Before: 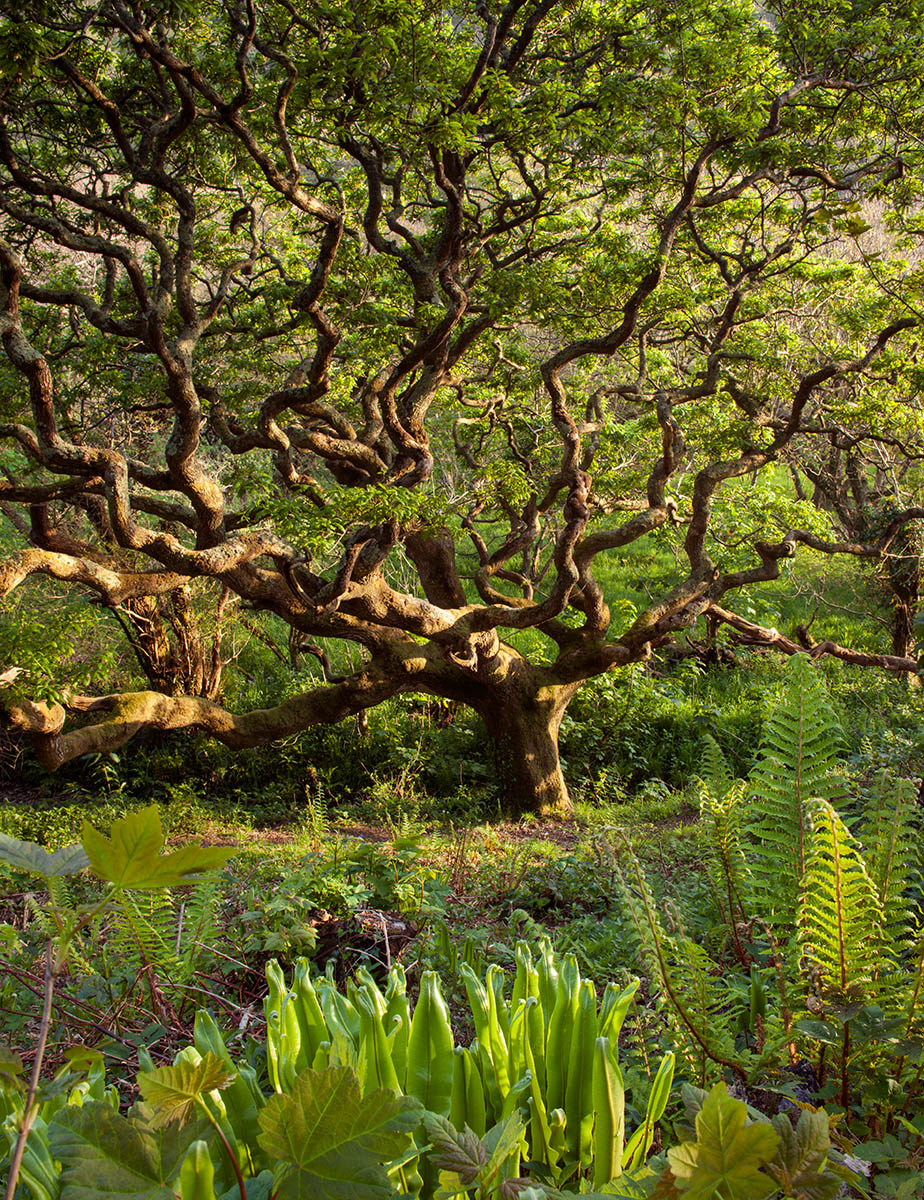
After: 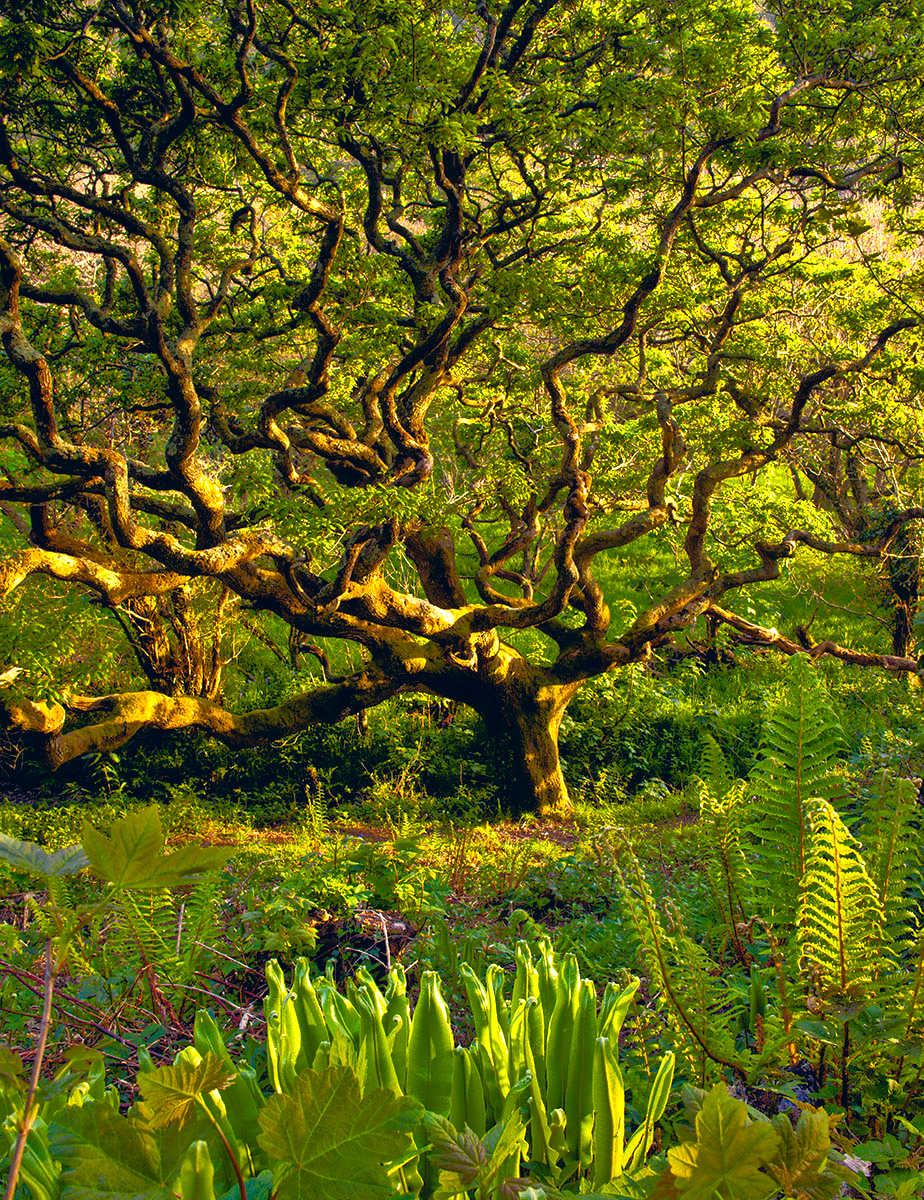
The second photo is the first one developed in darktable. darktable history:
tone equalizer: -8 EV -0.528 EV, -7 EV -0.319 EV, -6 EV -0.083 EV, -5 EV 0.413 EV, -4 EV 0.985 EV, -3 EV 0.791 EV, -2 EV -0.01 EV, -1 EV 0.14 EV, +0 EV -0.012 EV, smoothing 1
color correction: highlights a* 10.32, highlights b* 14.66, shadows a* -9.59, shadows b* -15.02
color balance rgb: linear chroma grading › global chroma 9%, perceptual saturation grading › global saturation 36%, perceptual saturation grading › shadows 35%, perceptual brilliance grading › global brilliance 15%, perceptual brilliance grading › shadows -35%, global vibrance 15%
